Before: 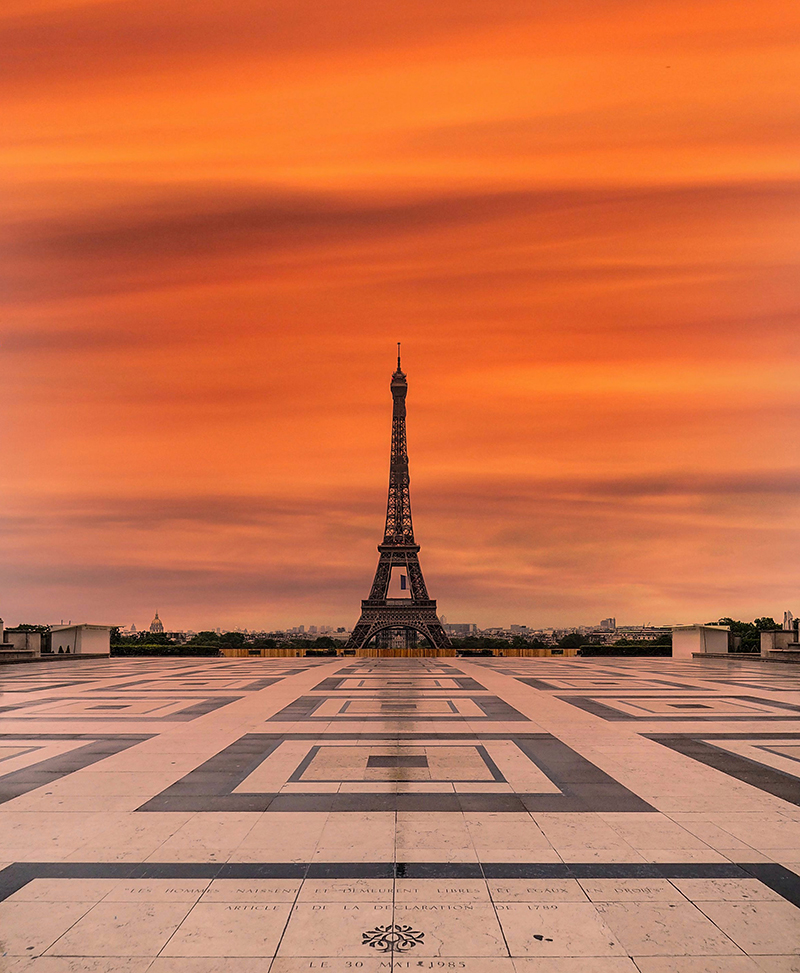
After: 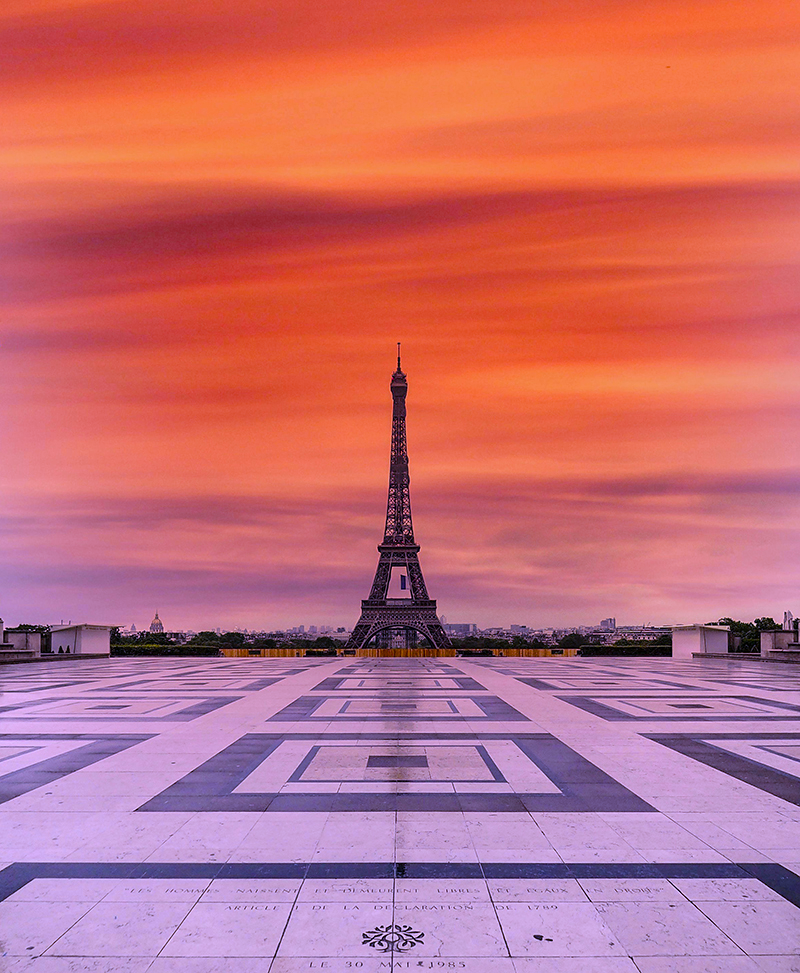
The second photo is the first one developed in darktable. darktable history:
color balance rgb: perceptual saturation grading › global saturation 20%, perceptual saturation grading › highlights -25%, perceptual saturation grading › shadows 50%, global vibrance -25%
white balance: red 0.98, blue 1.61
